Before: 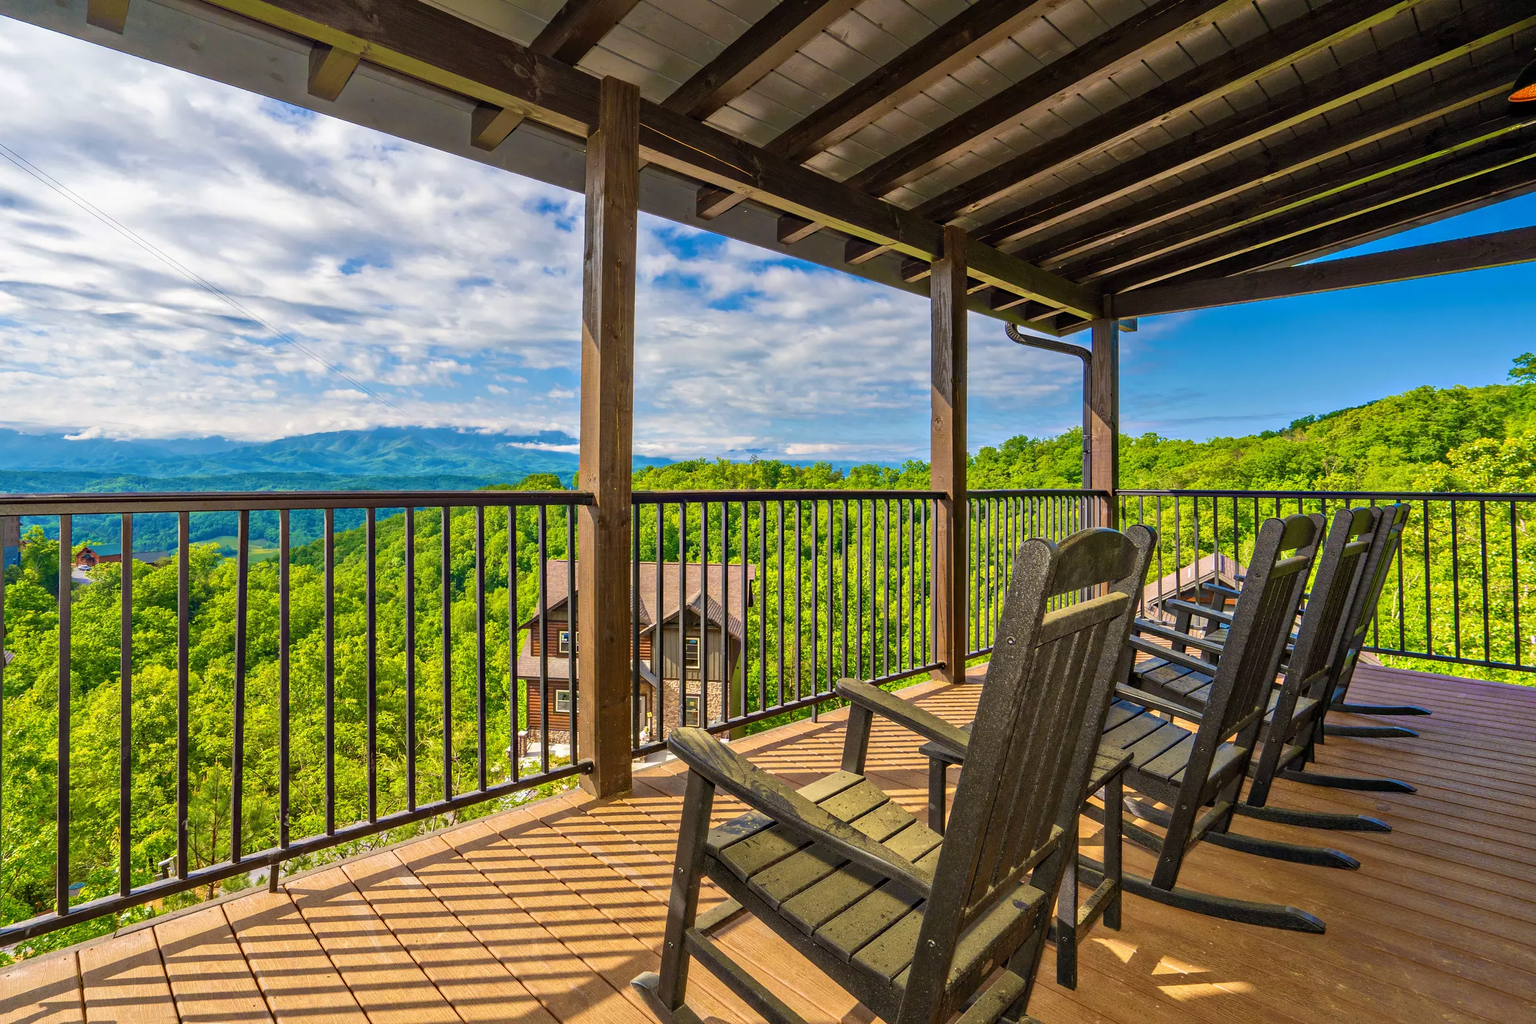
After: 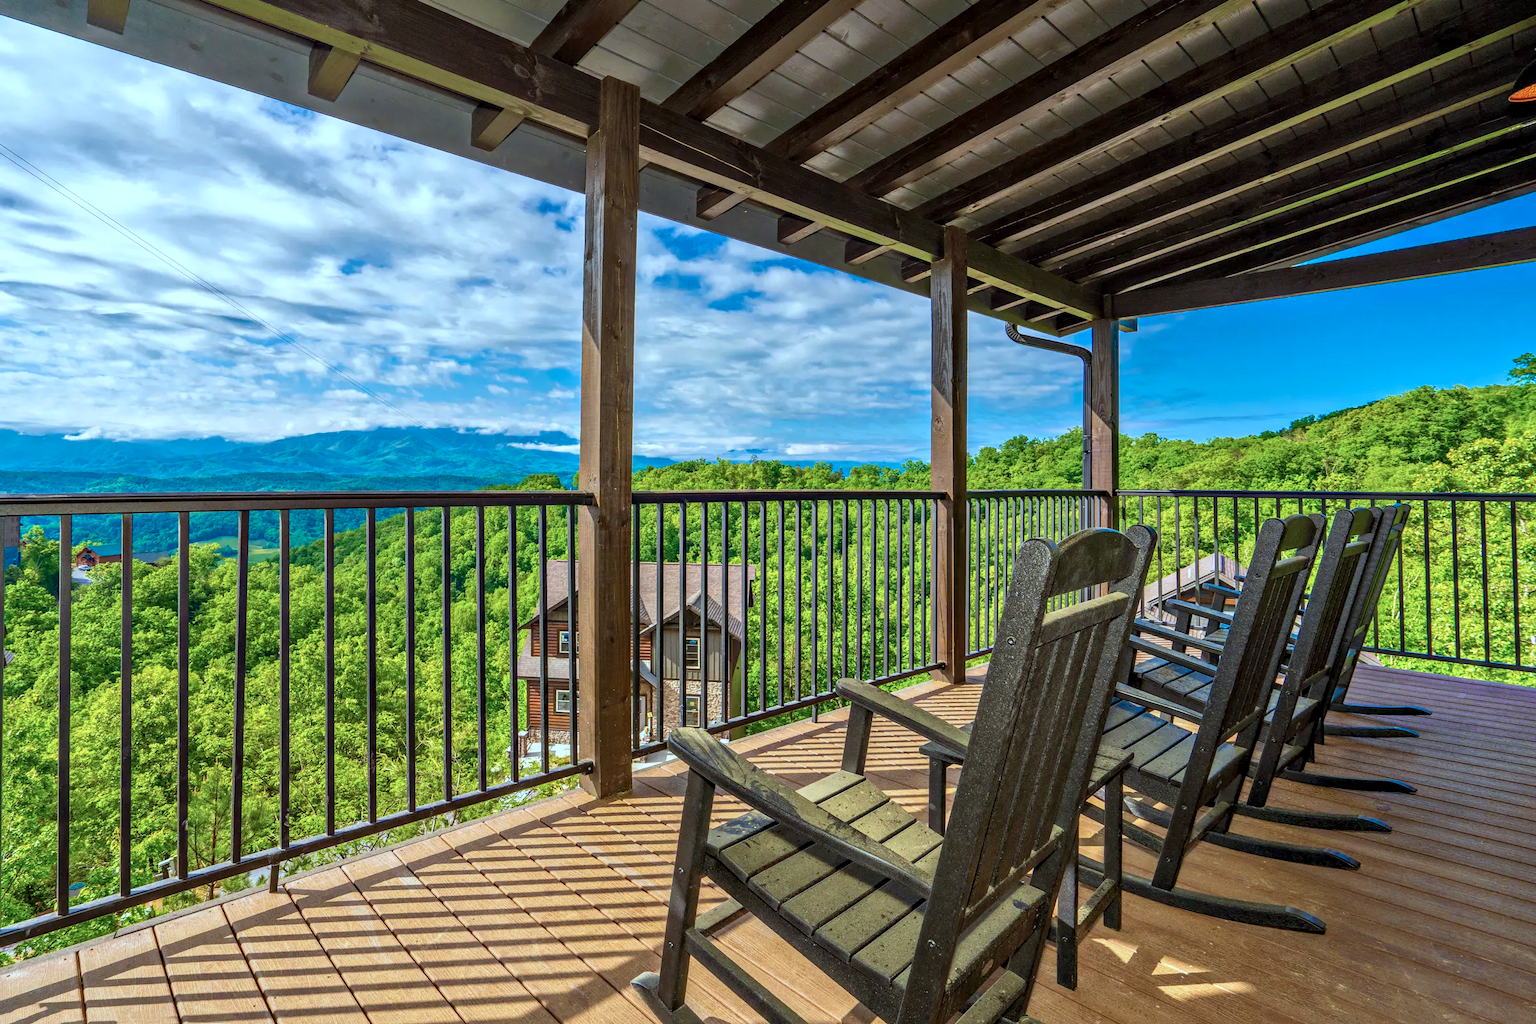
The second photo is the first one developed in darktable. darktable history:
local contrast: on, module defaults
color correction: highlights a* -10.69, highlights b* -19.19
